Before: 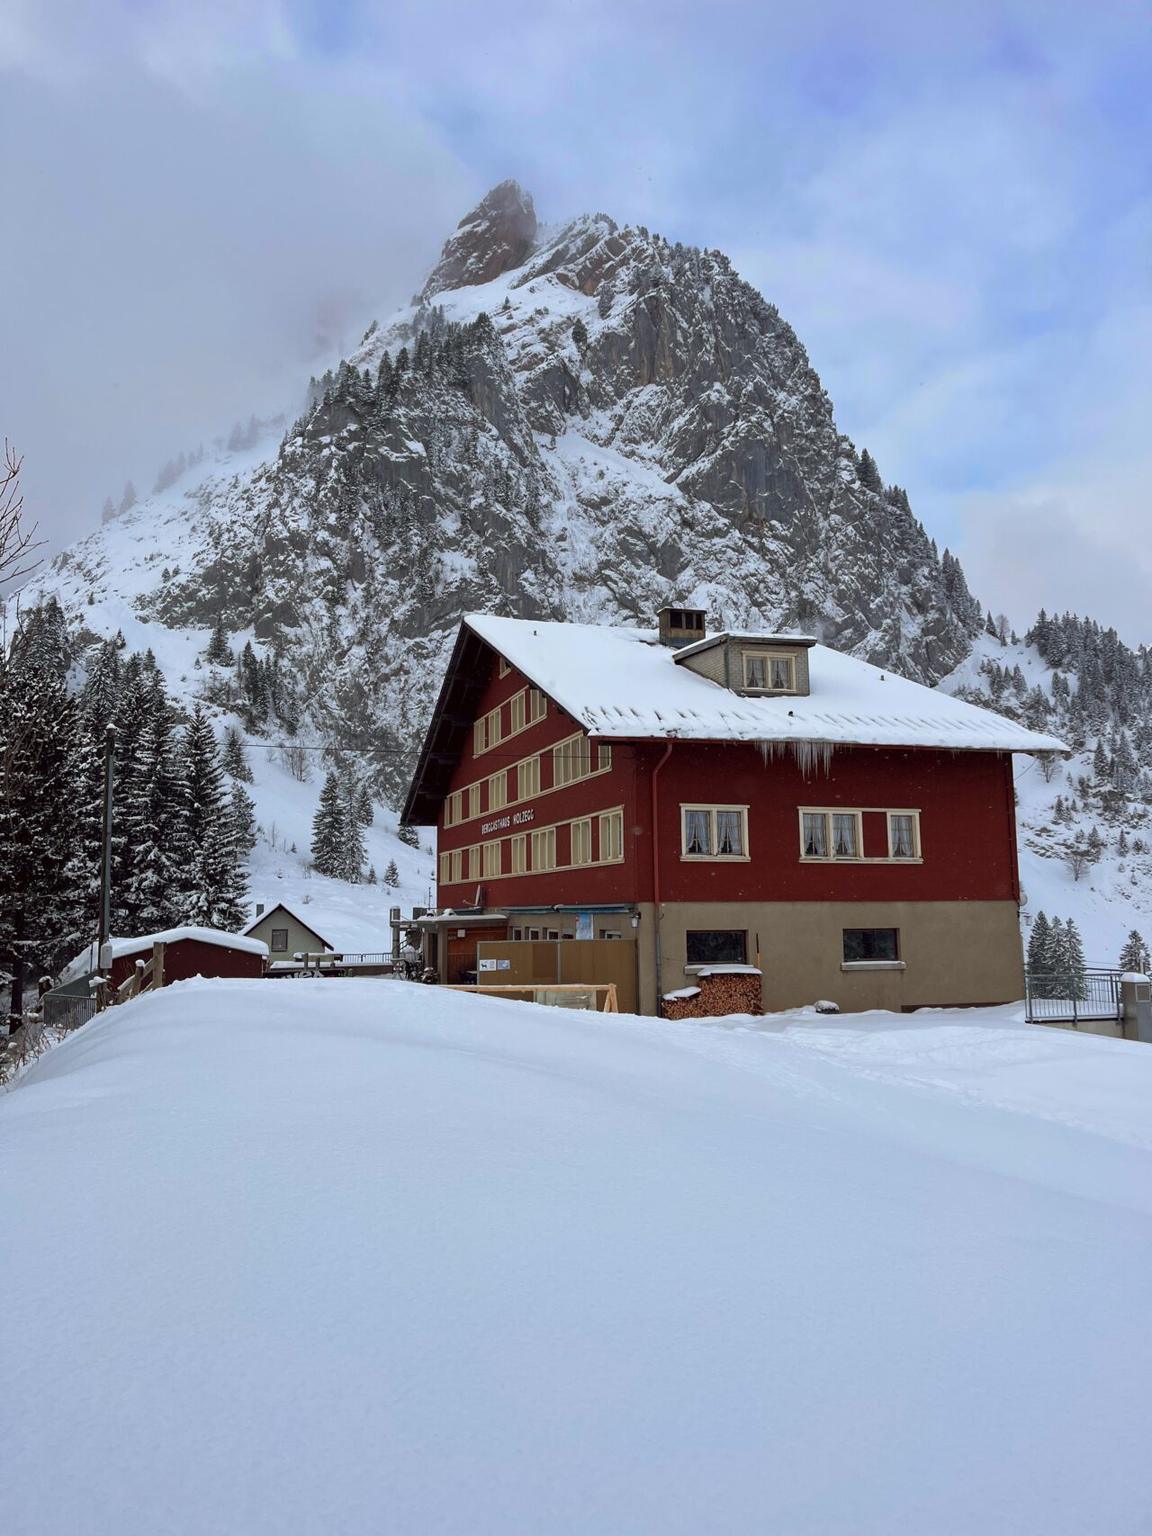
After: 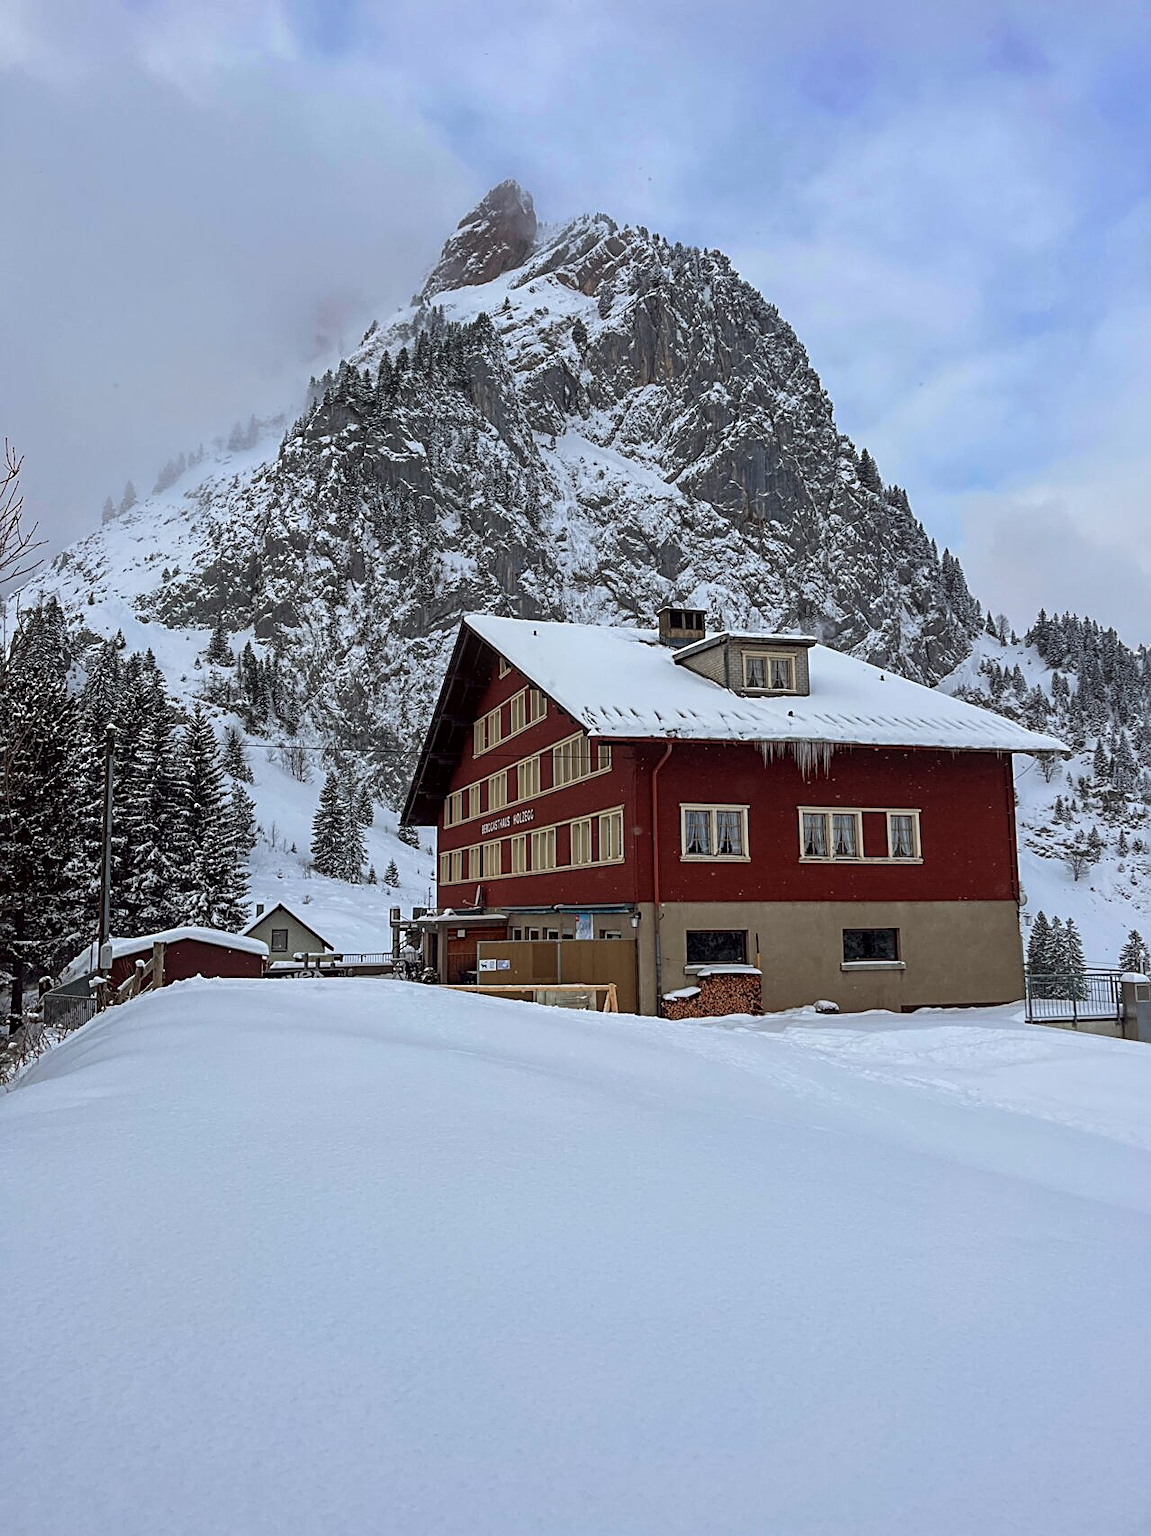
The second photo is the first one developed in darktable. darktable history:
local contrast: on, module defaults
sharpen: radius 2.533, amount 0.627
